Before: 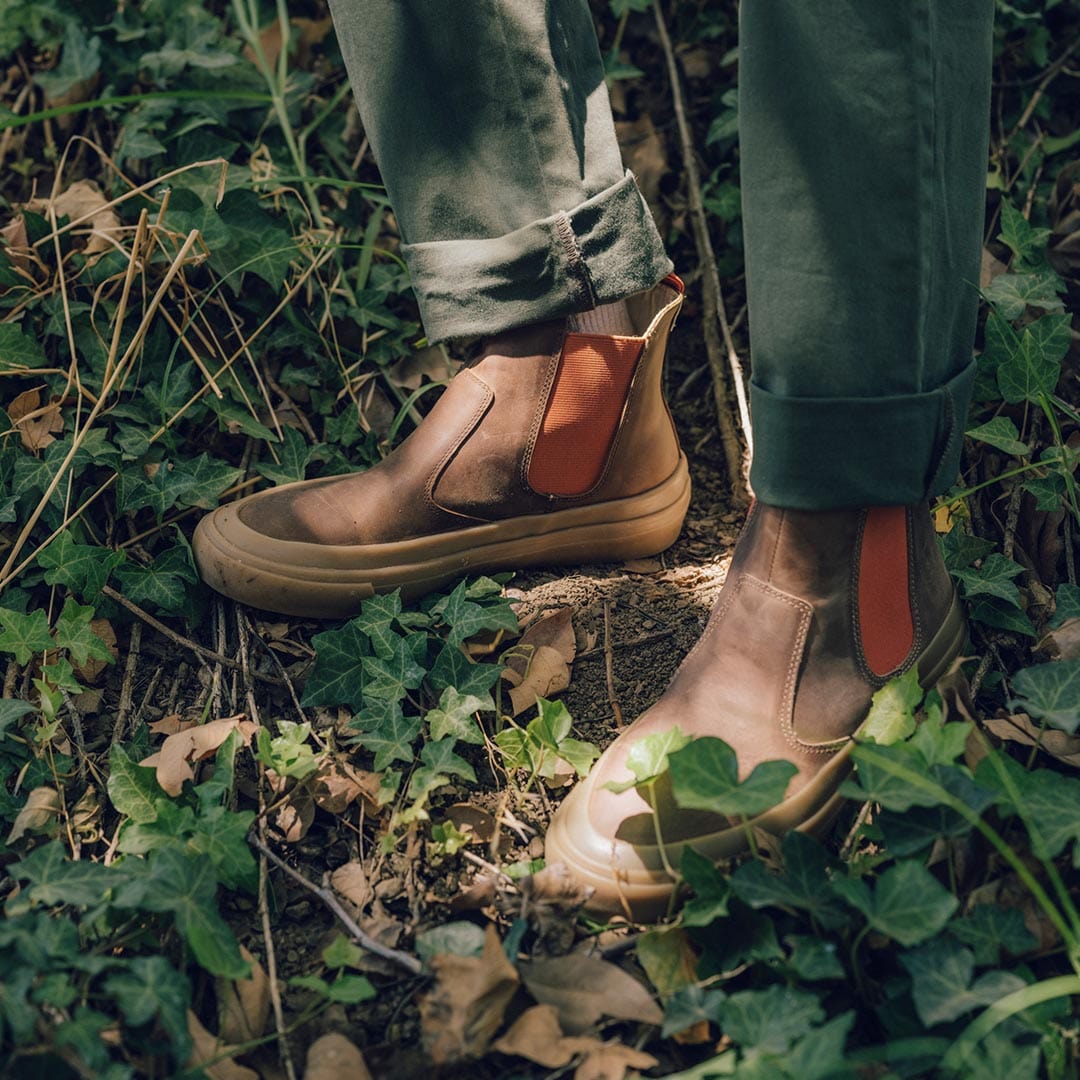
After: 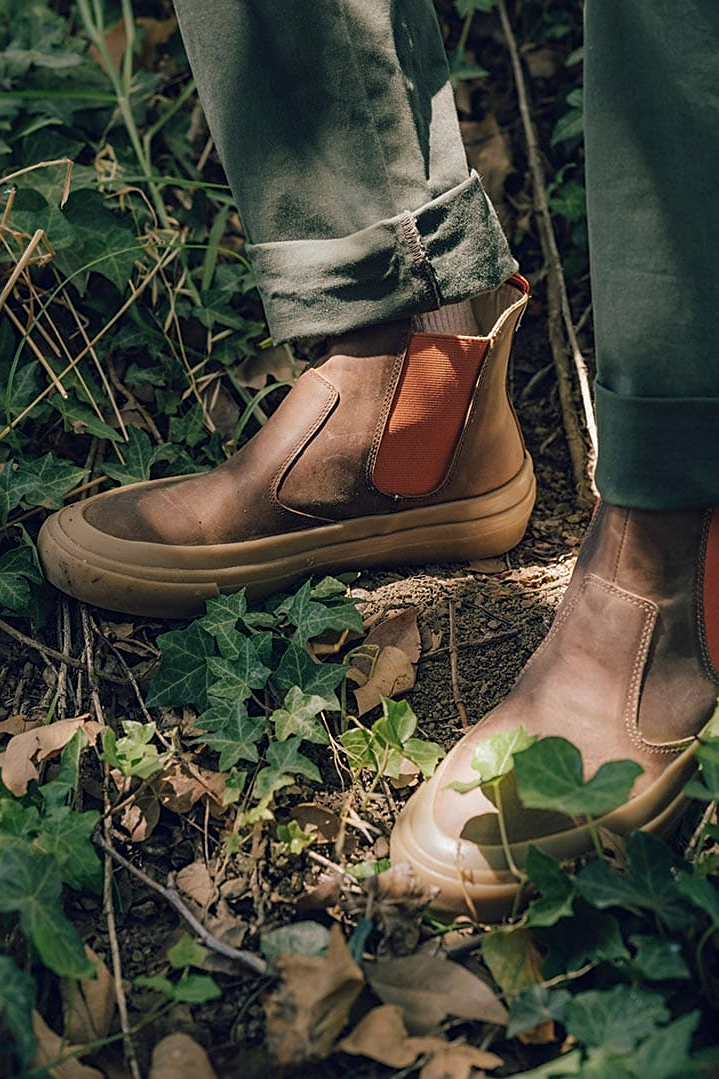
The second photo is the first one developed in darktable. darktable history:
crop and rotate: left 14.436%, right 18.898%
sharpen: on, module defaults
base curve: curves: ch0 [(0, 0) (0.303, 0.277) (1, 1)]
